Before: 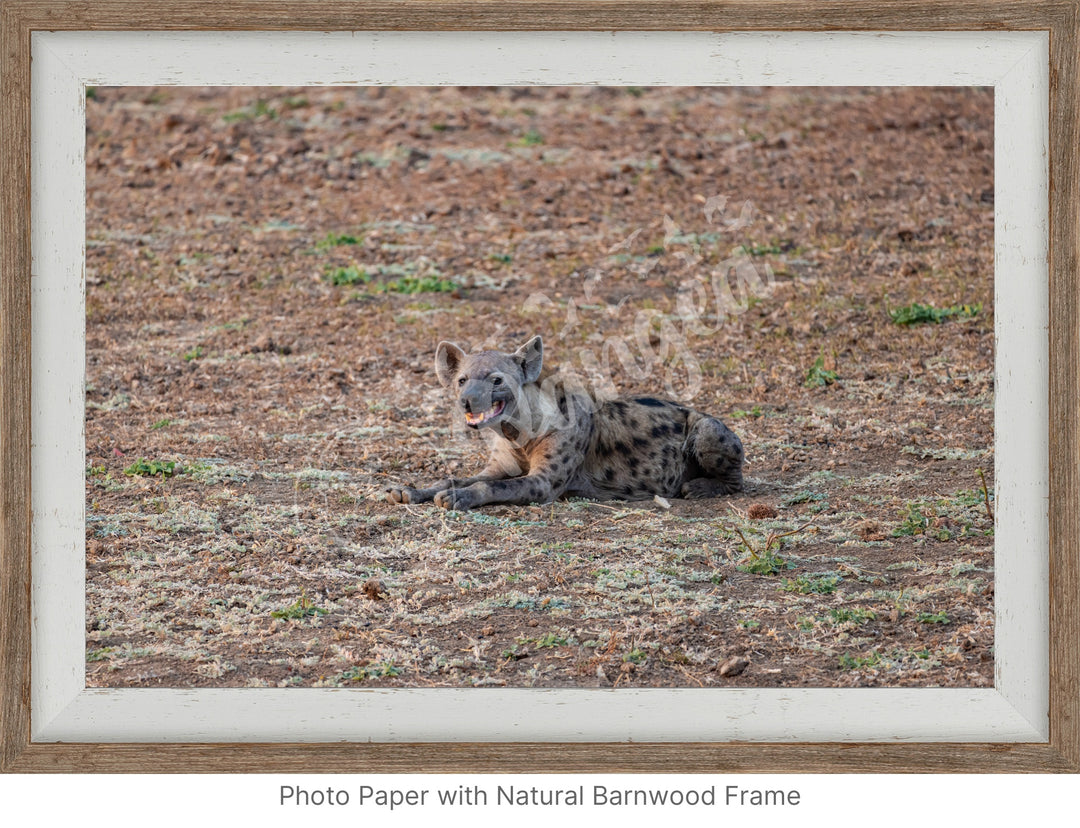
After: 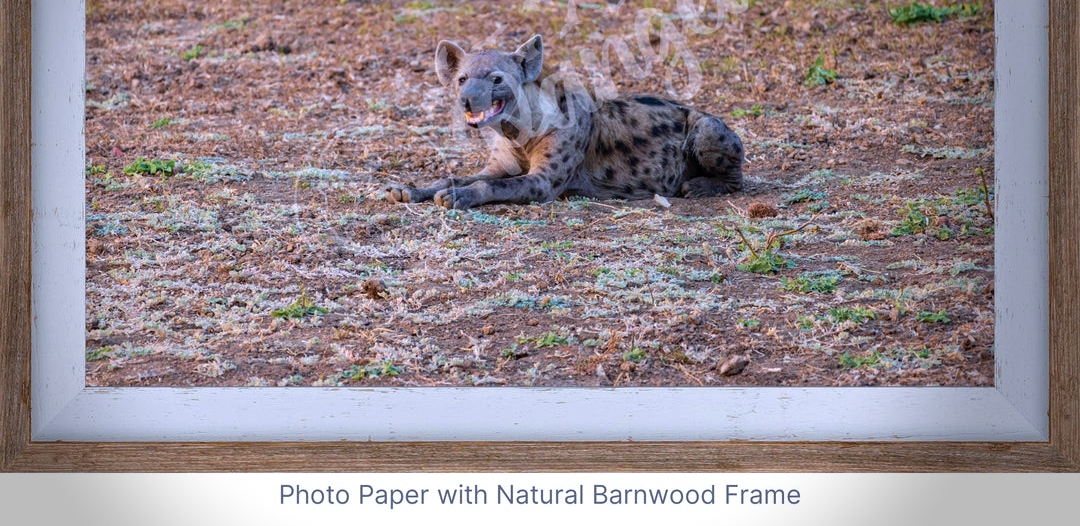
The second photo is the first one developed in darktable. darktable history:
shadows and highlights: shadows -10, white point adjustment 1.5, highlights 10
vignetting: fall-off start 68.33%, fall-off radius 30%, saturation 0.042, center (-0.066, -0.311), width/height ratio 0.992, shape 0.85, dithering 8-bit output
white balance: red 0.967, blue 1.119, emerald 0.756
velvia: strength 45%
crop and rotate: top 36.435%
